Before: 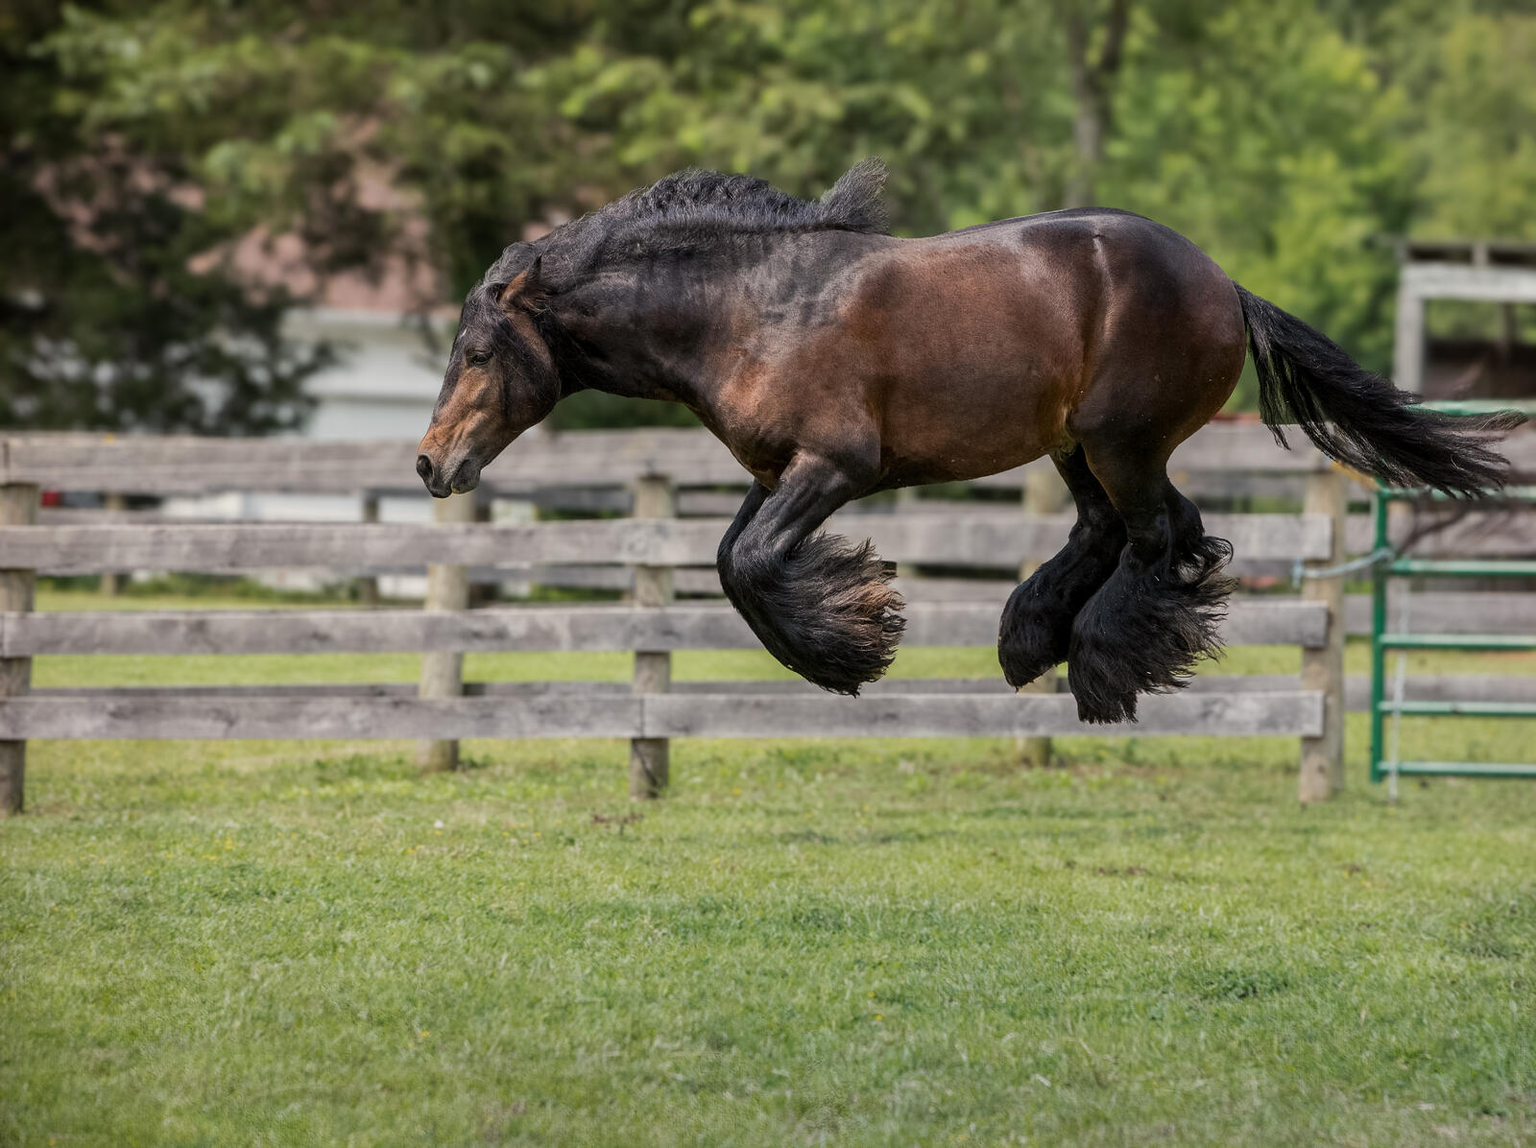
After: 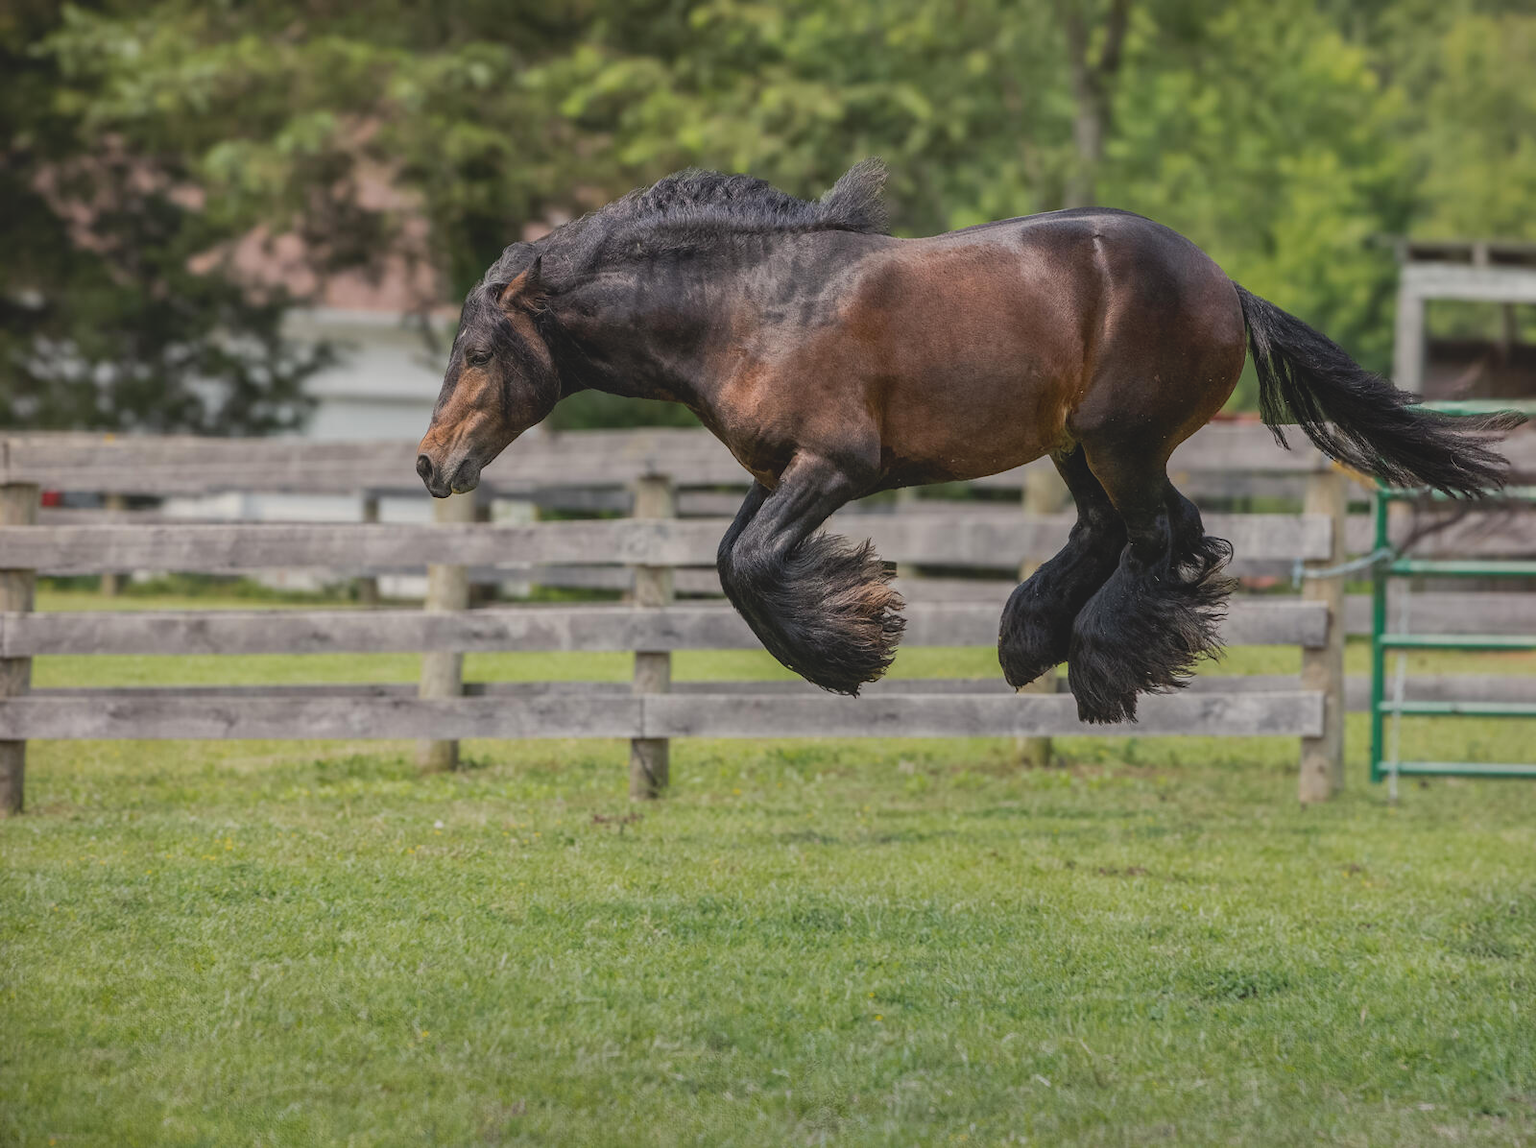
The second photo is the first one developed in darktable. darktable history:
contrast brightness saturation: contrast -0.28
local contrast: on, module defaults
bloom: size 15%, threshold 97%, strength 7%
